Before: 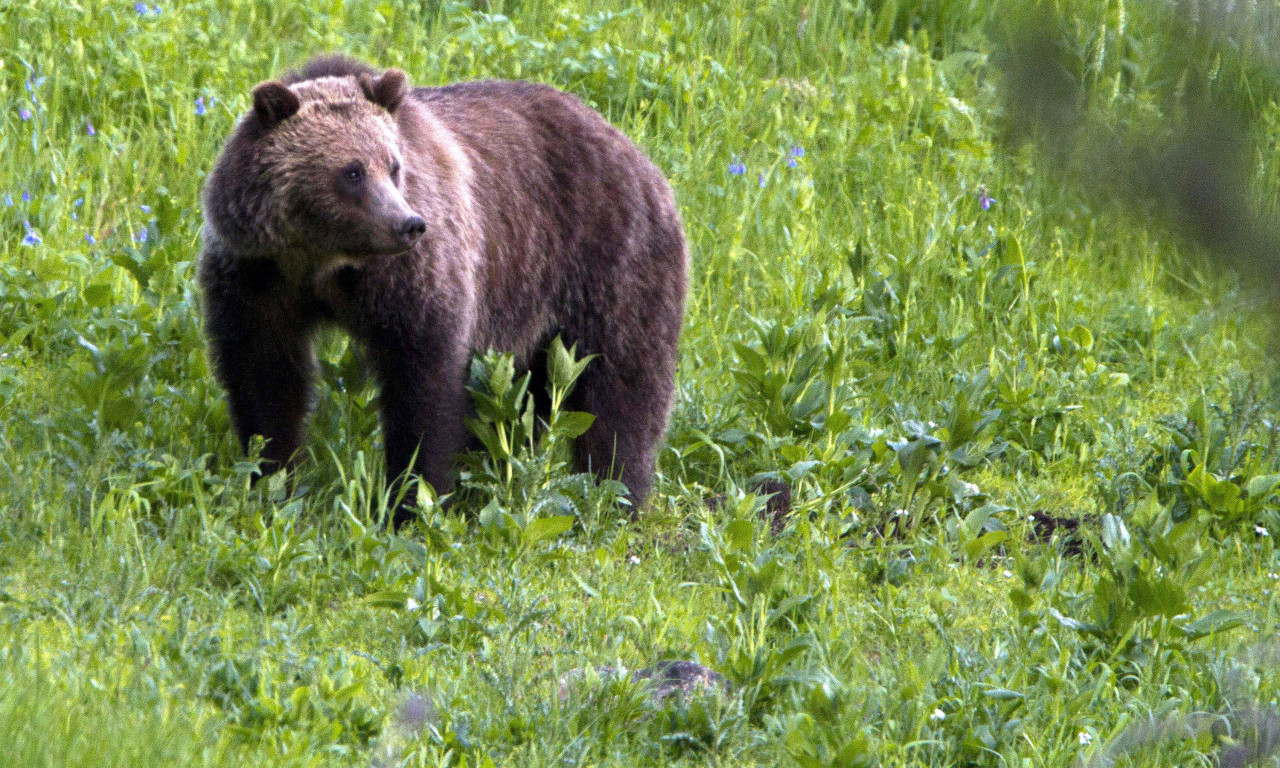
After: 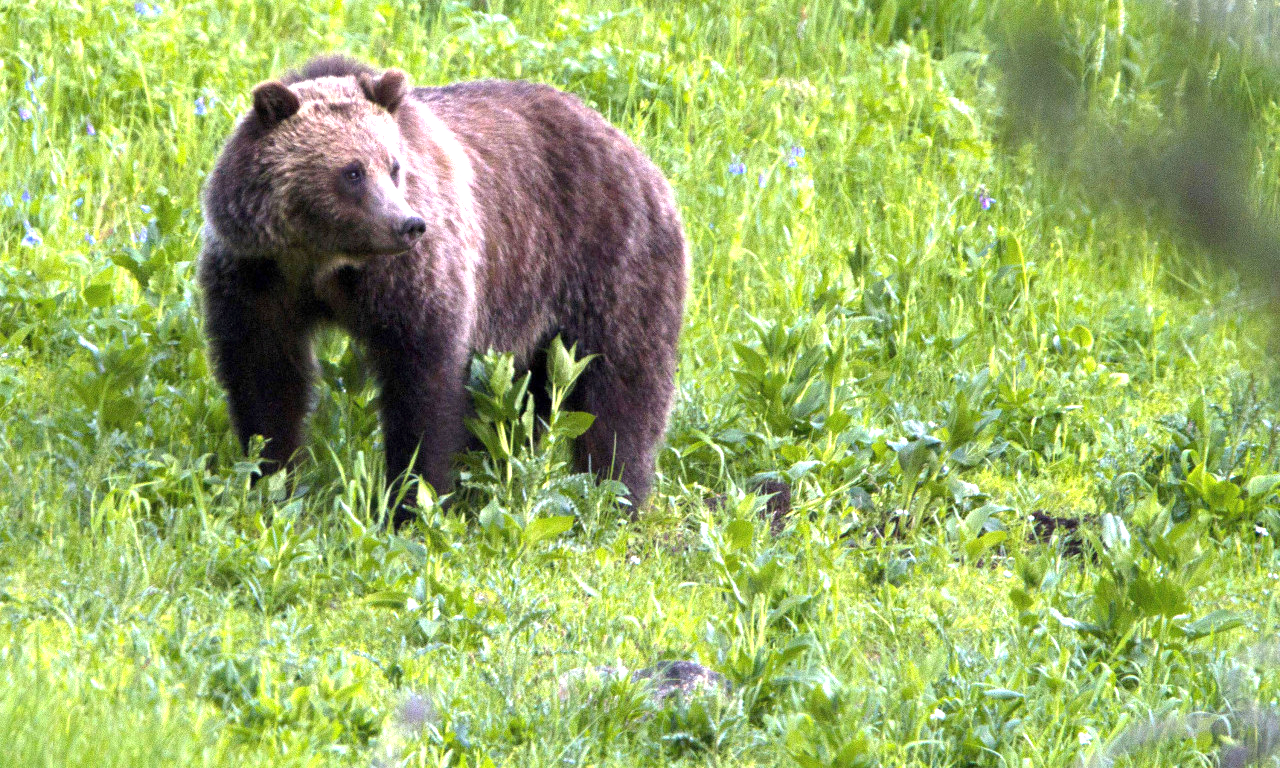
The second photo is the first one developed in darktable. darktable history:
exposure: exposure 0.799 EV, compensate highlight preservation false
